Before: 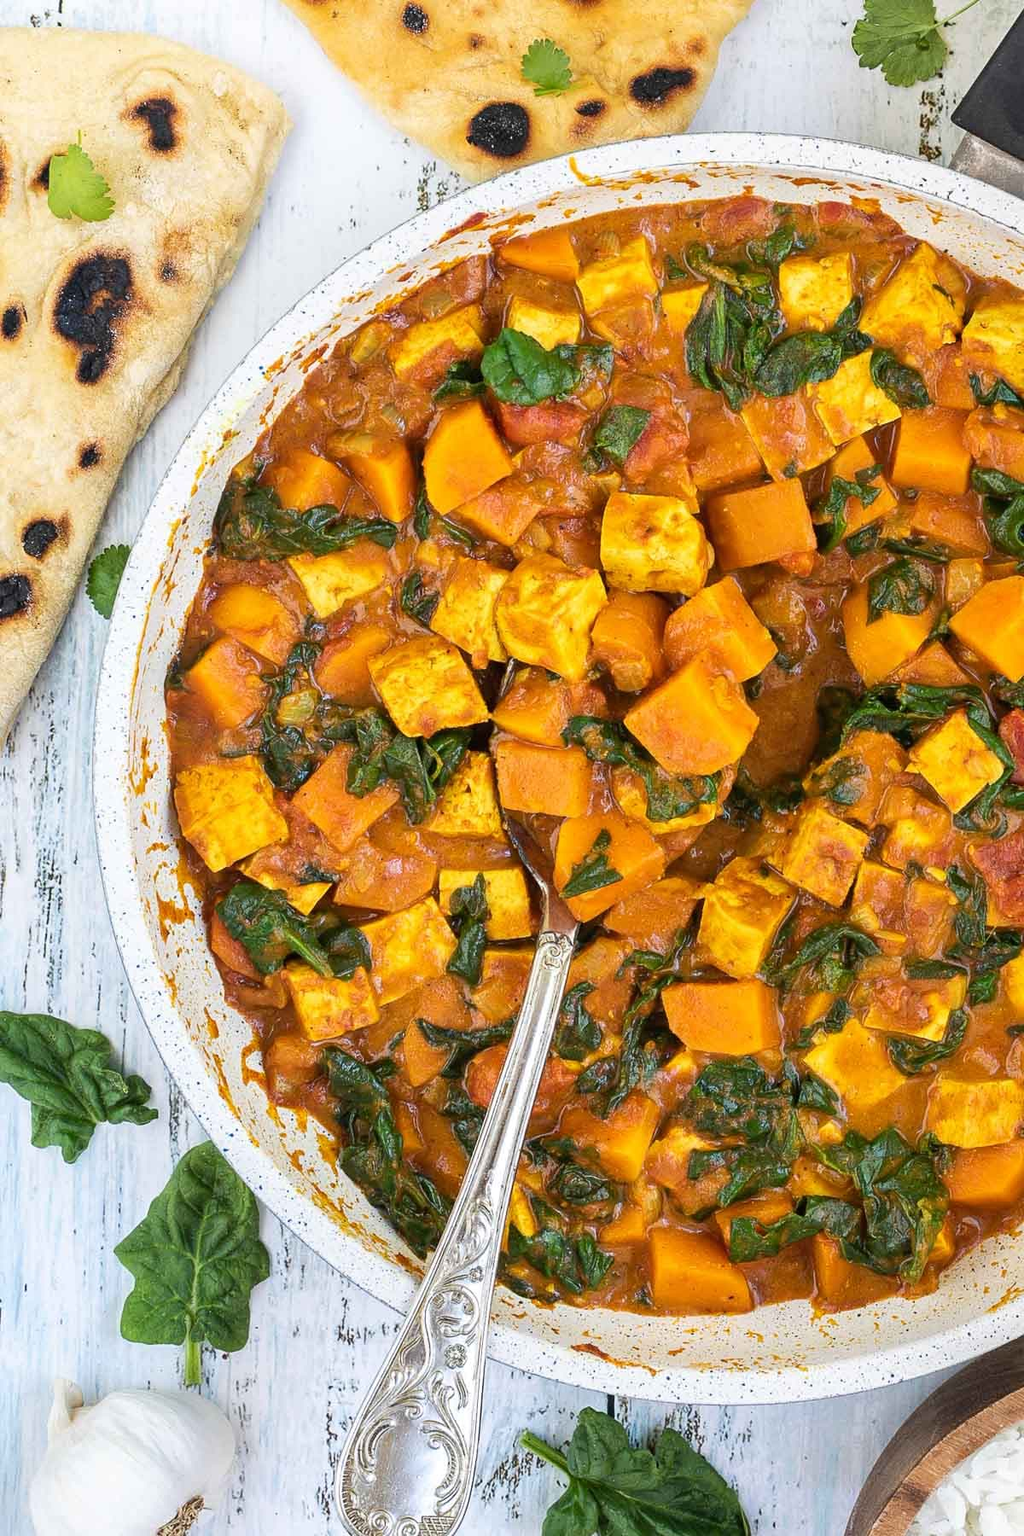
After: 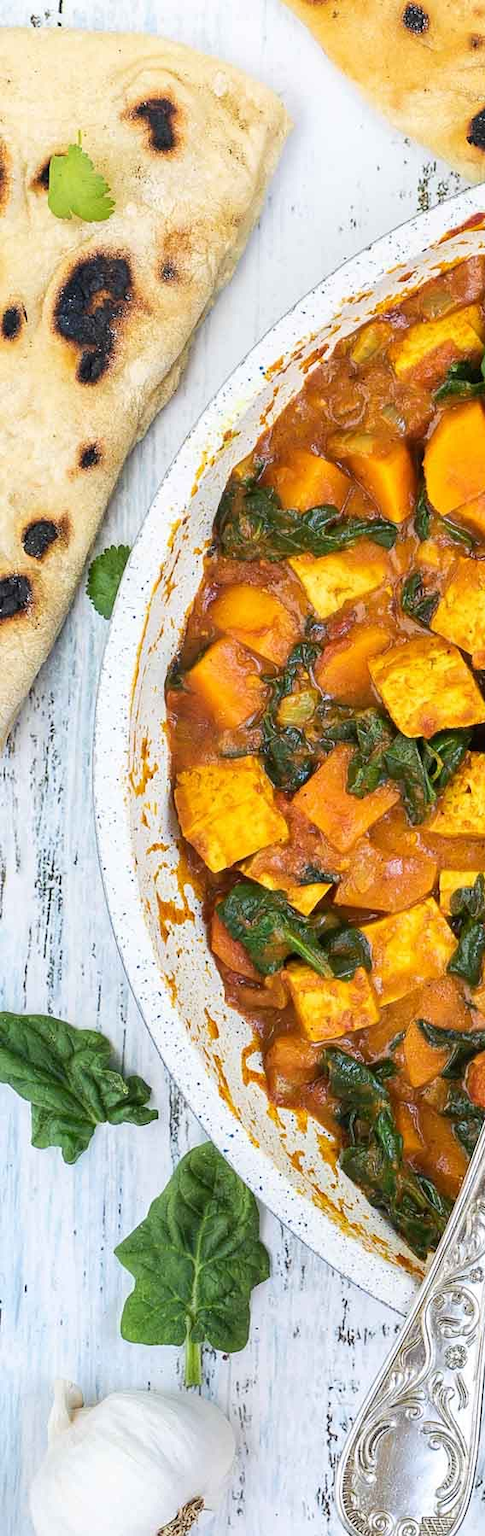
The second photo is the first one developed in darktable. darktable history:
crop and rotate: left 0.012%, top 0%, right 52.564%
